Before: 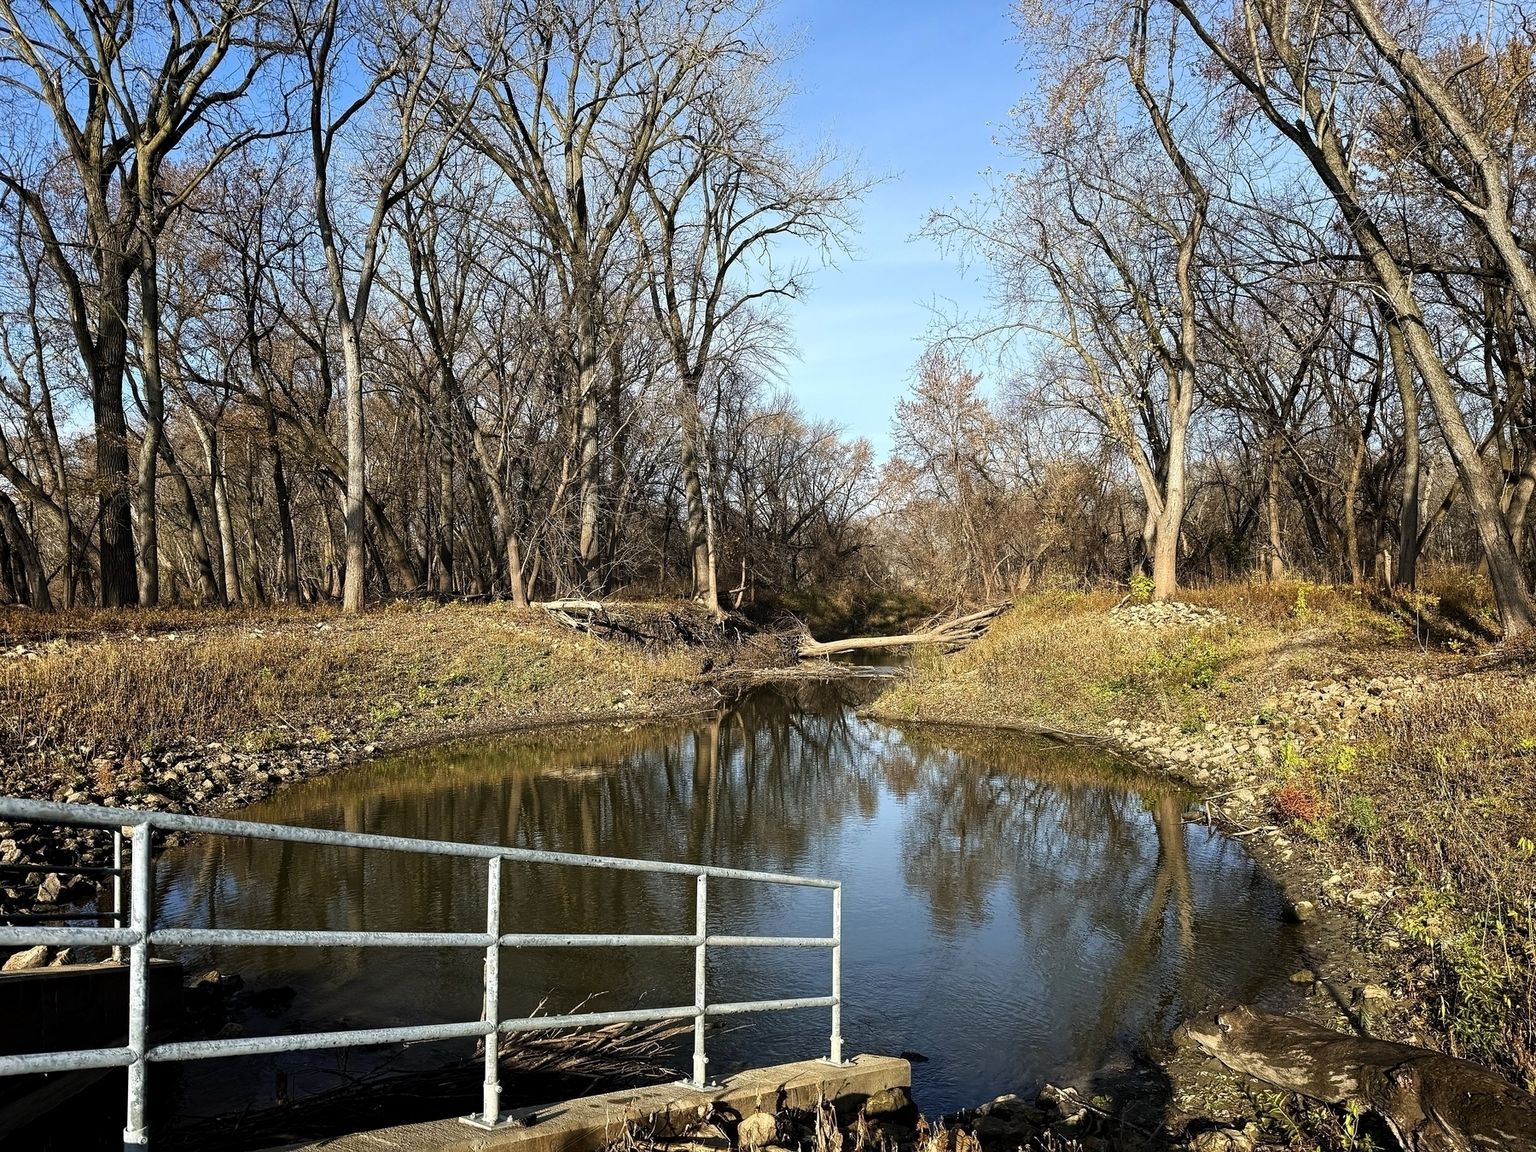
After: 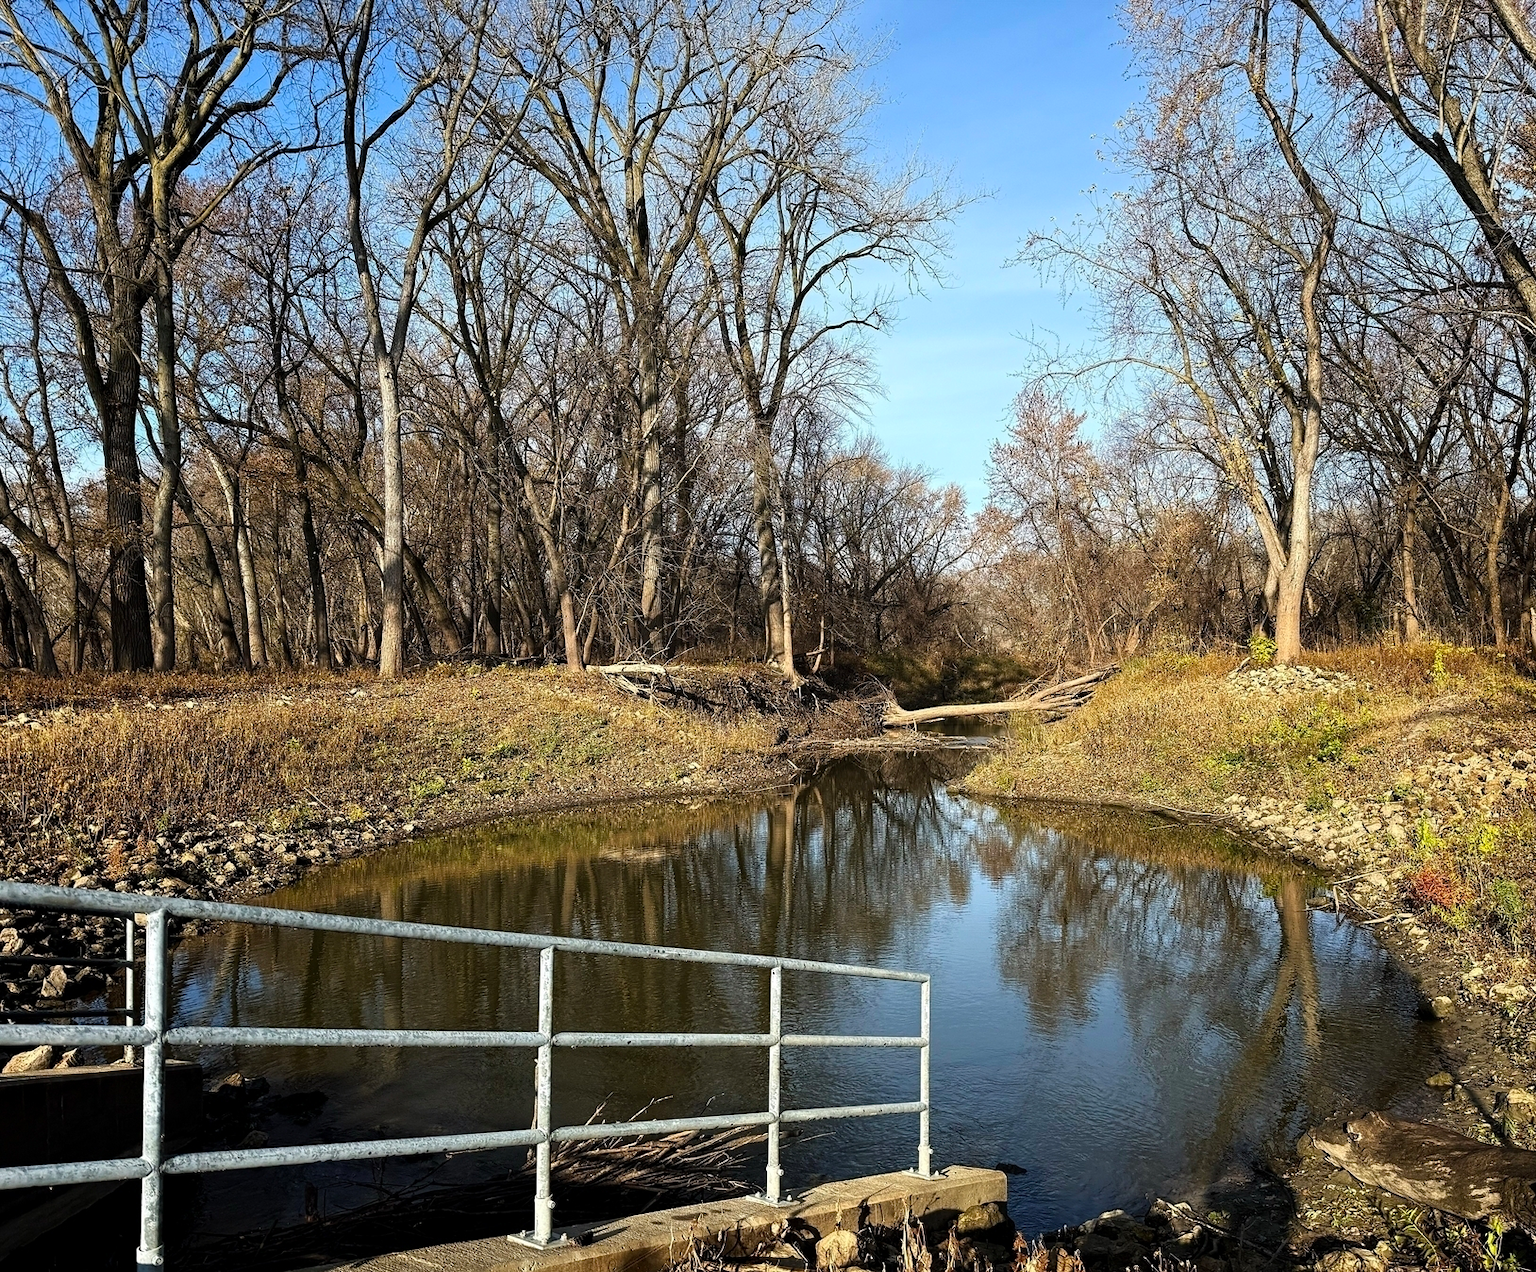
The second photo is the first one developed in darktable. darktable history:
crop: right 9.508%, bottom 0.04%
